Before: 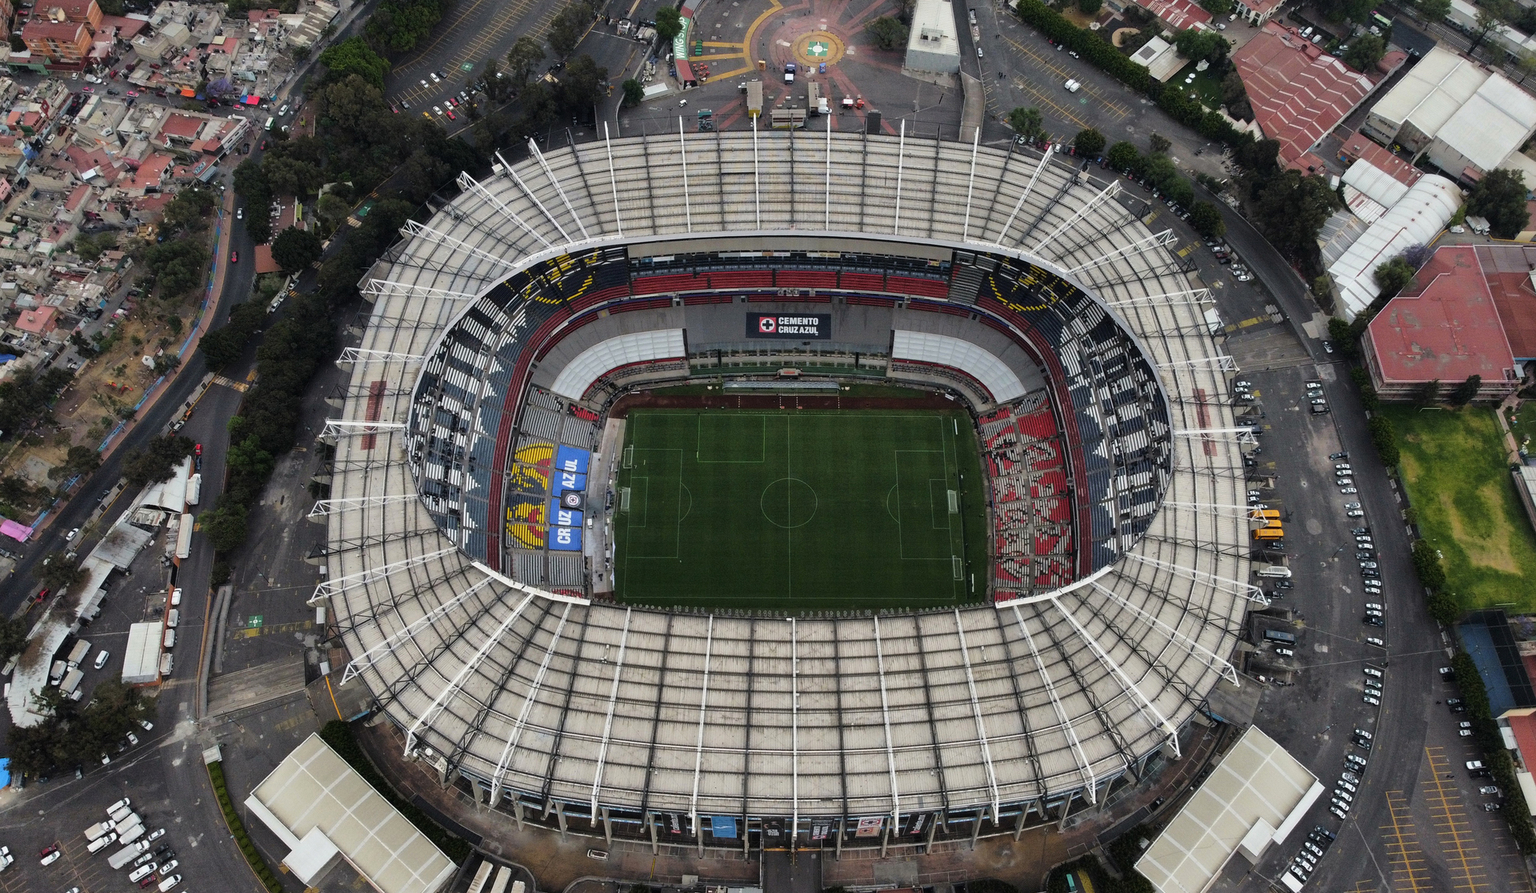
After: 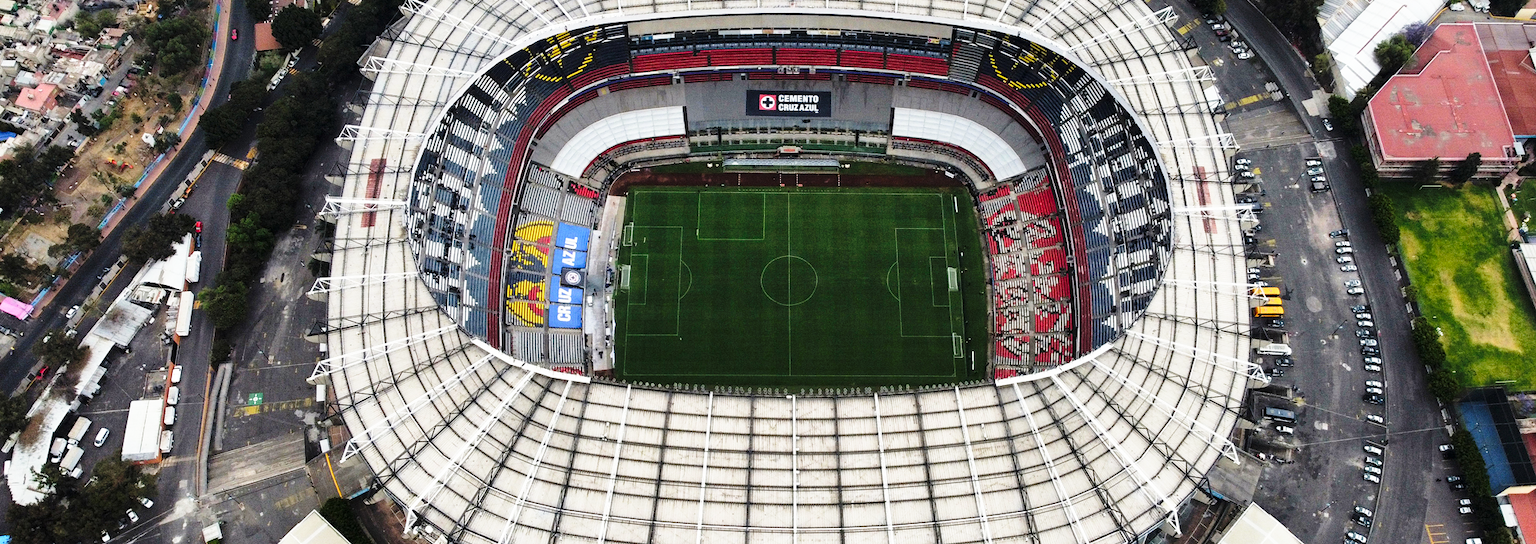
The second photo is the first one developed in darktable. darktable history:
exposure: black level correction 0.001, compensate exposure bias true, compensate highlight preservation false
crop and rotate: top 24.965%, bottom 13.965%
base curve: curves: ch0 [(0, 0) (0.026, 0.03) (0.109, 0.232) (0.351, 0.748) (0.669, 0.968) (1, 1)], preserve colors none
